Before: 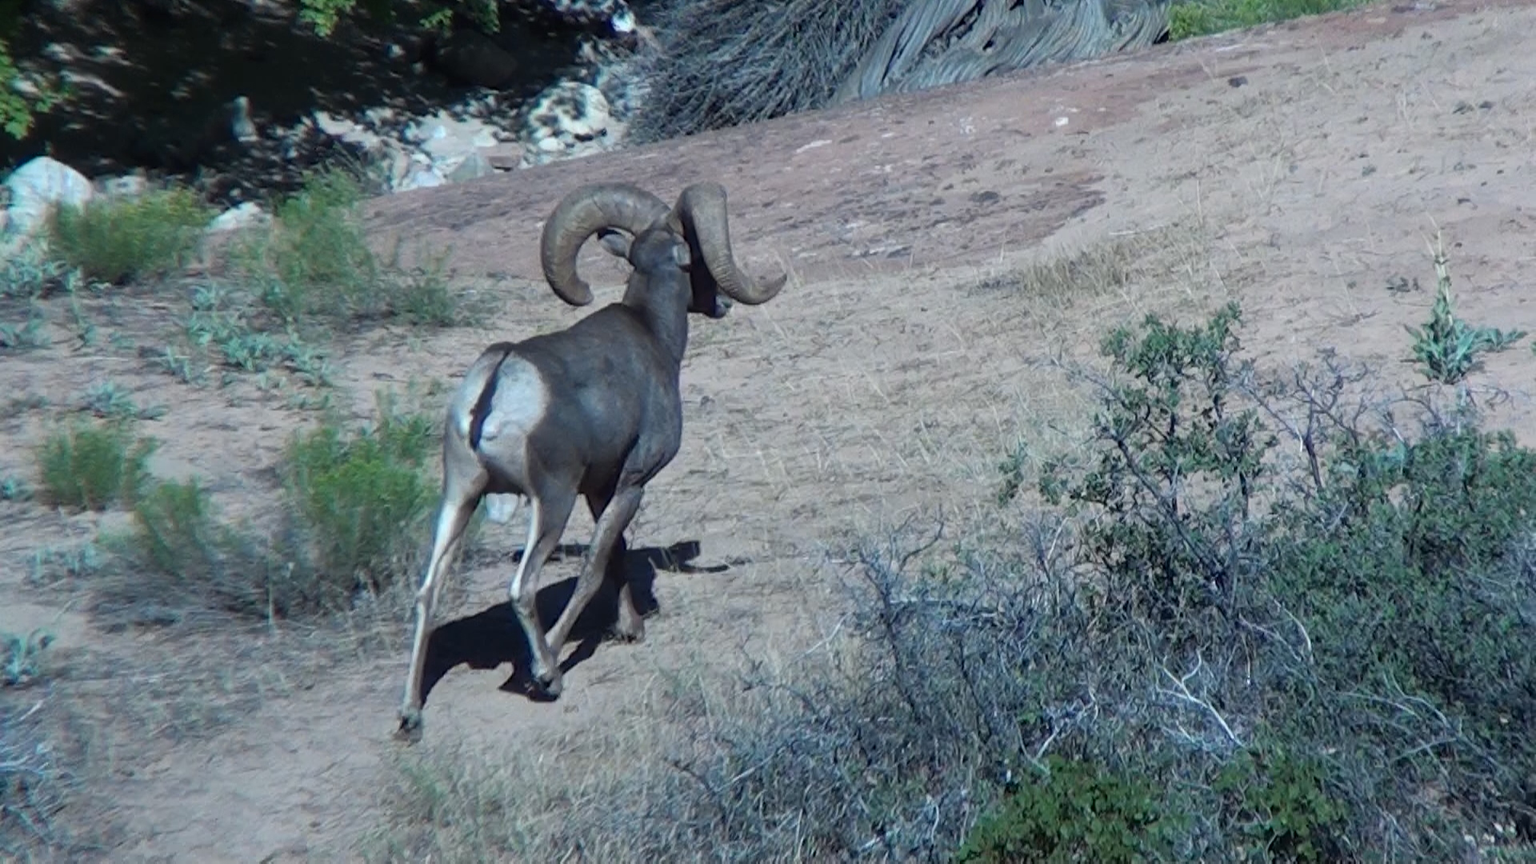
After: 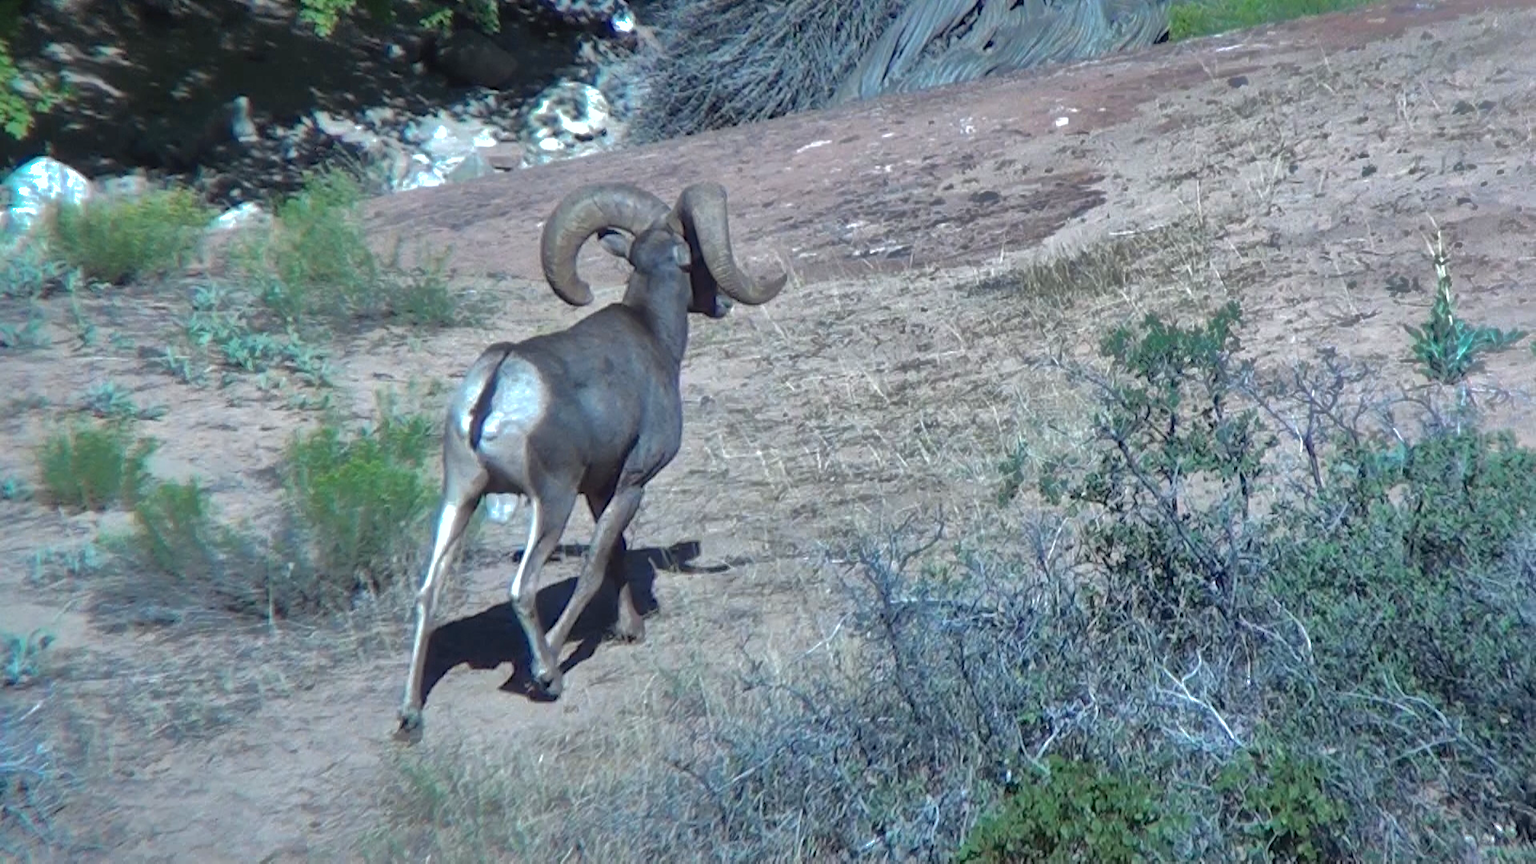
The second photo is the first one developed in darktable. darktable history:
shadows and highlights: shadows 38.43, highlights -74.38
exposure: black level correction 0, exposure 0.692 EV, compensate highlight preservation false
